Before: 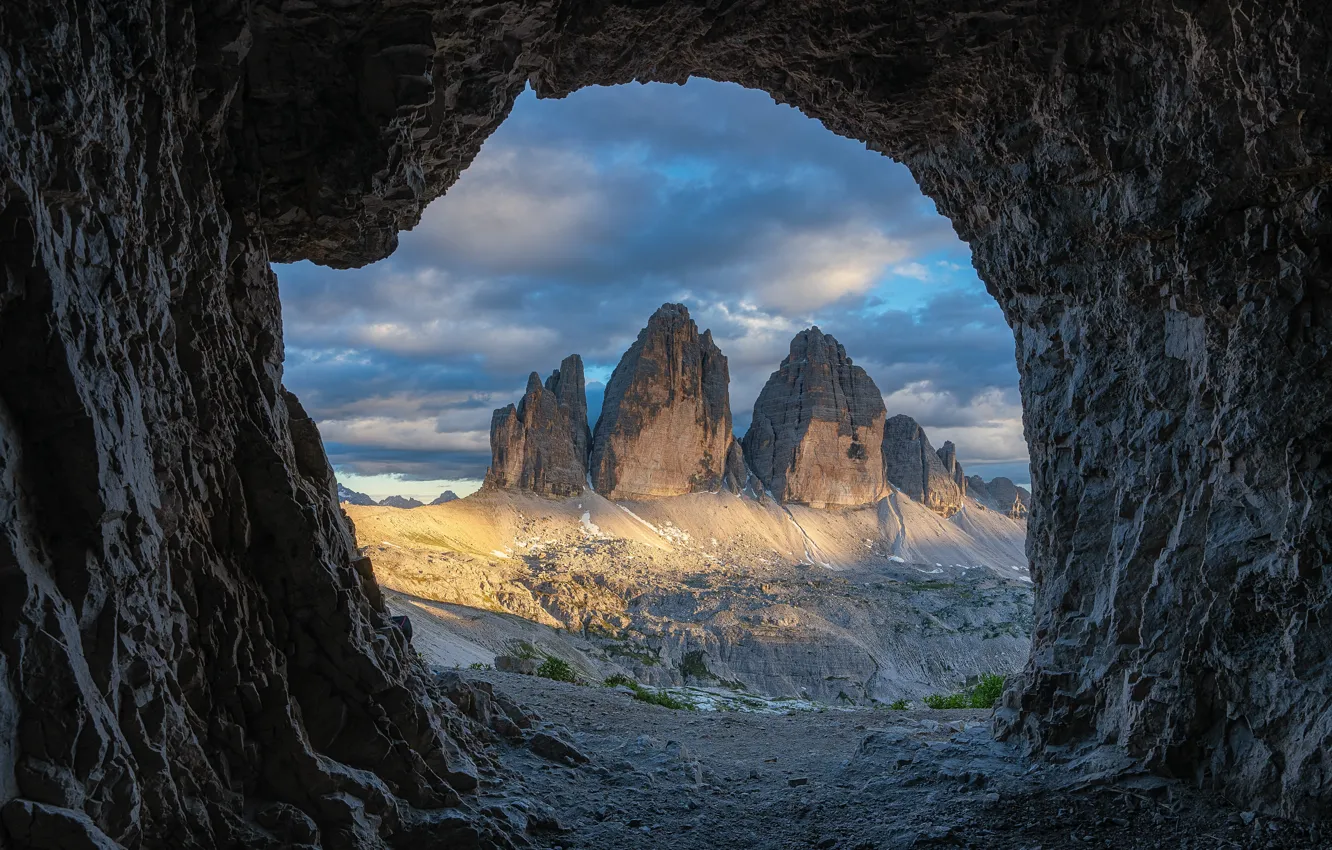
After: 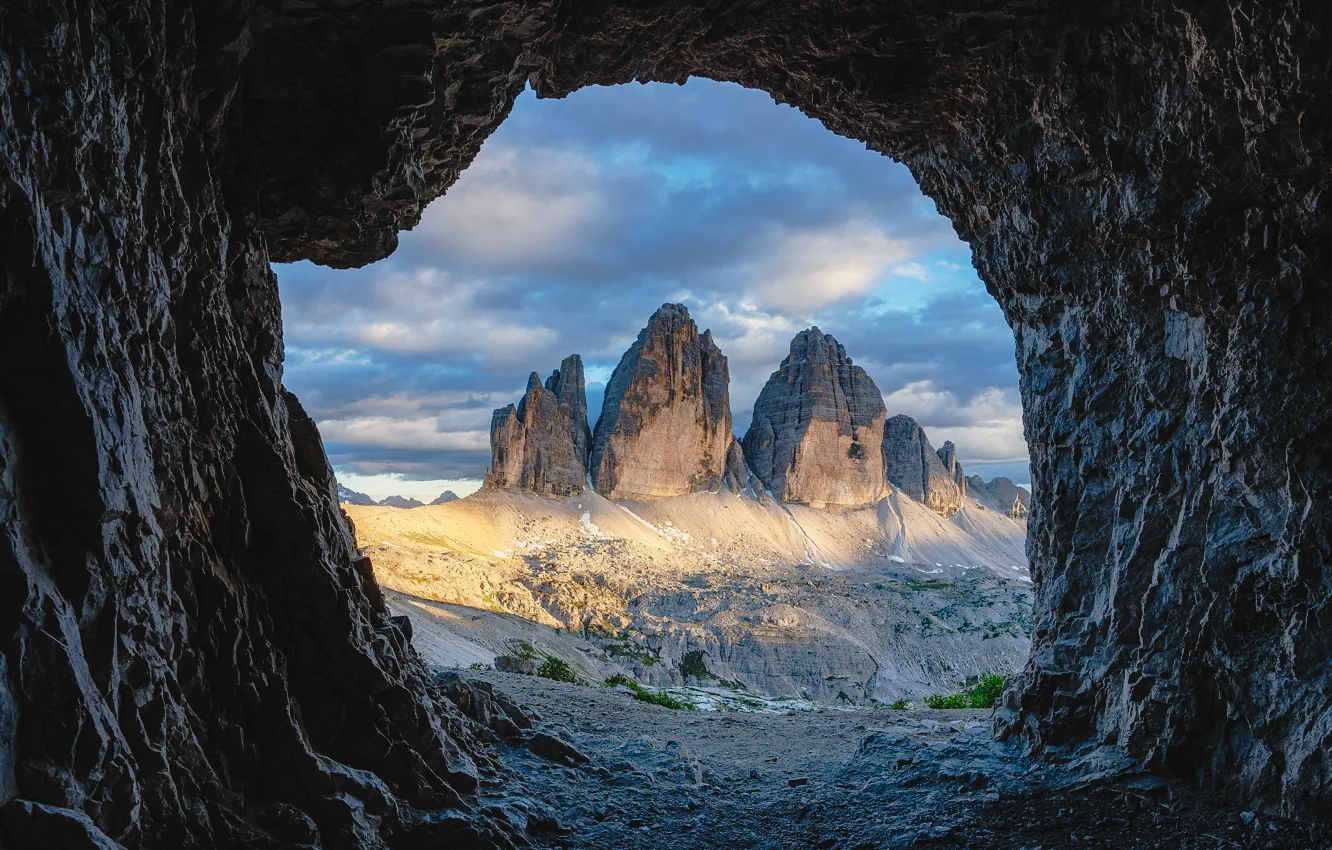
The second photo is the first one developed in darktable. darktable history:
tone curve: curves: ch0 [(0, 0.029) (0.168, 0.142) (0.359, 0.44) (0.469, 0.544) (0.634, 0.722) (0.858, 0.903) (1, 0.968)]; ch1 [(0, 0) (0.437, 0.453) (0.472, 0.47) (0.502, 0.502) (0.54, 0.534) (0.57, 0.592) (0.618, 0.66) (0.699, 0.749) (0.859, 0.899) (1, 1)]; ch2 [(0, 0) (0.33, 0.301) (0.421, 0.443) (0.476, 0.498) (0.505, 0.503) (0.547, 0.557) (0.586, 0.634) (0.608, 0.676) (1, 1)], preserve colors none
